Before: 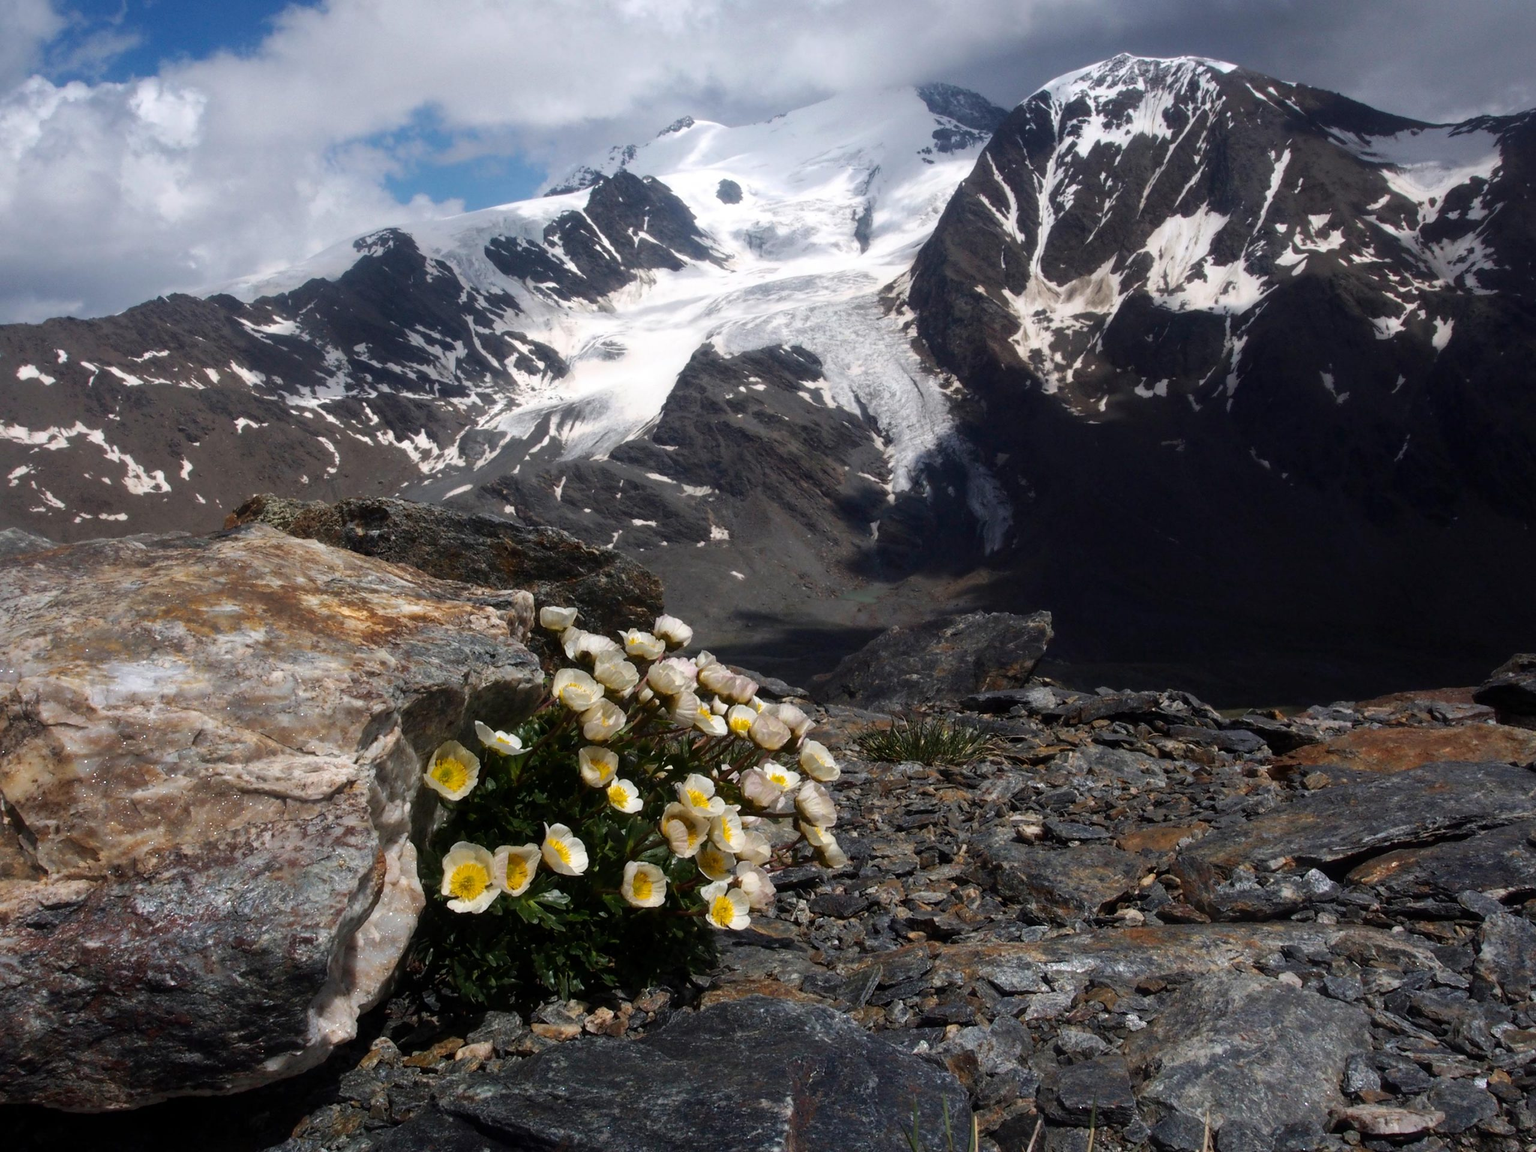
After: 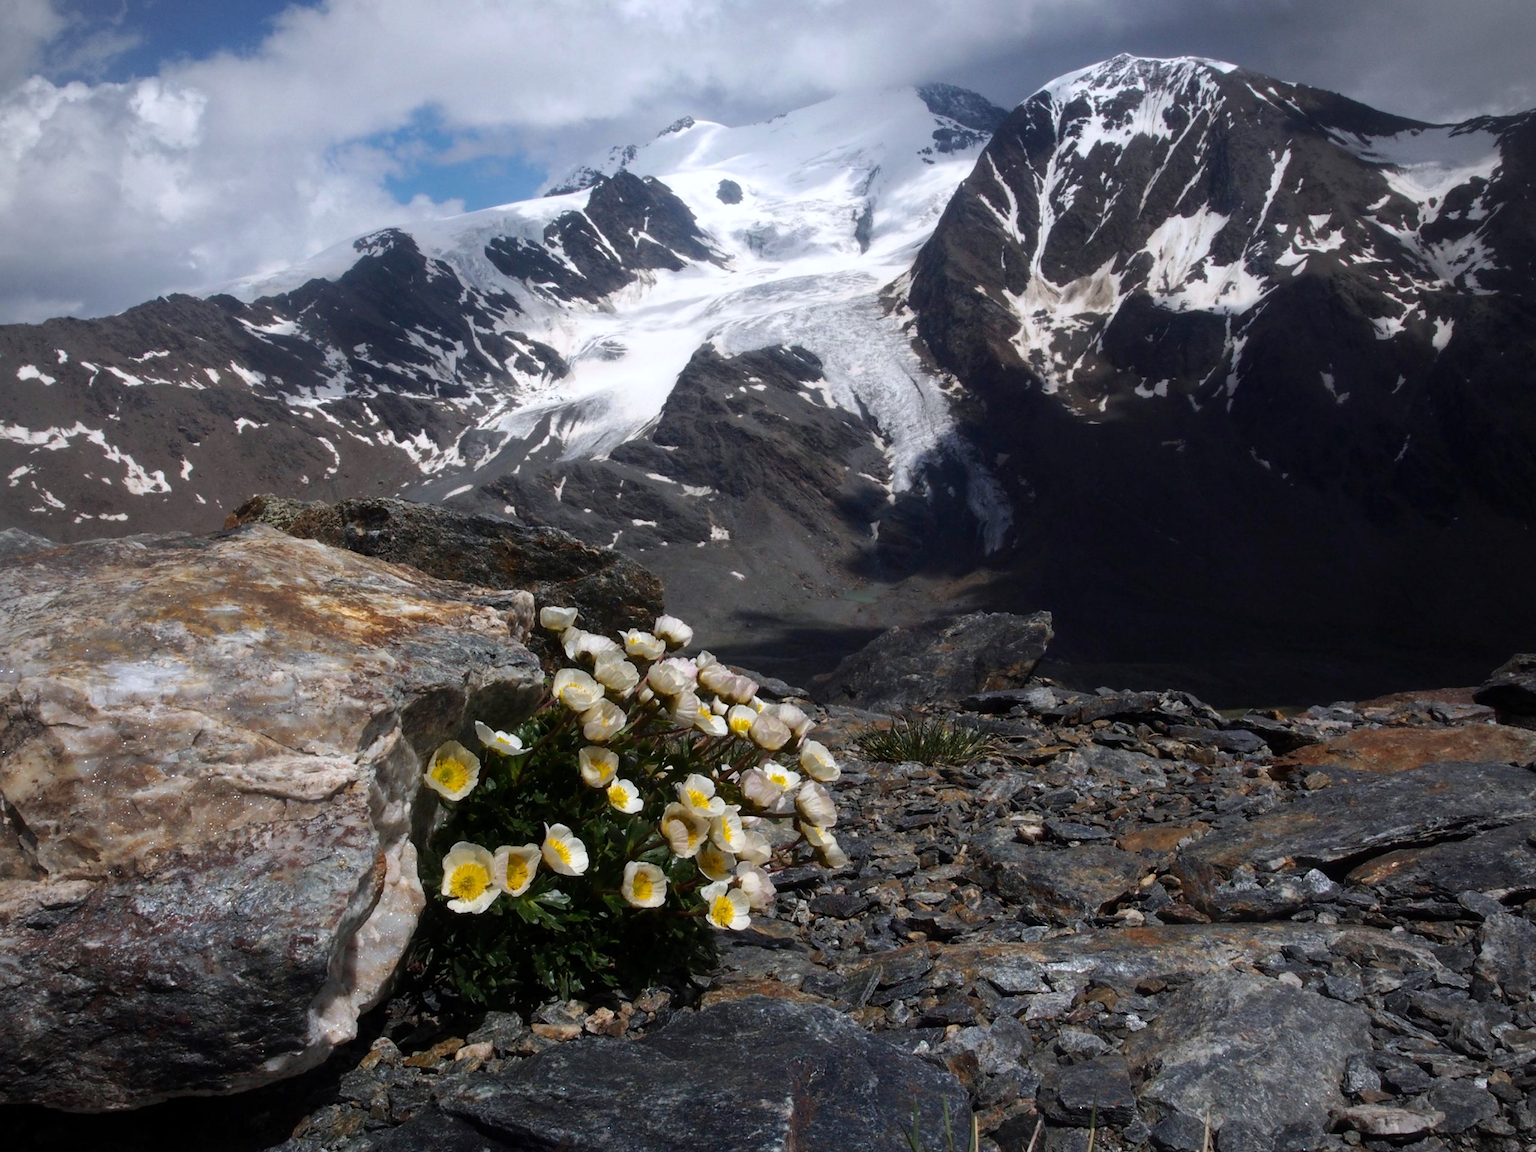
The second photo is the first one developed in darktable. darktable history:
exposure: compensate highlight preservation false
white balance: red 0.98, blue 1.034
vignetting: brightness -0.167
